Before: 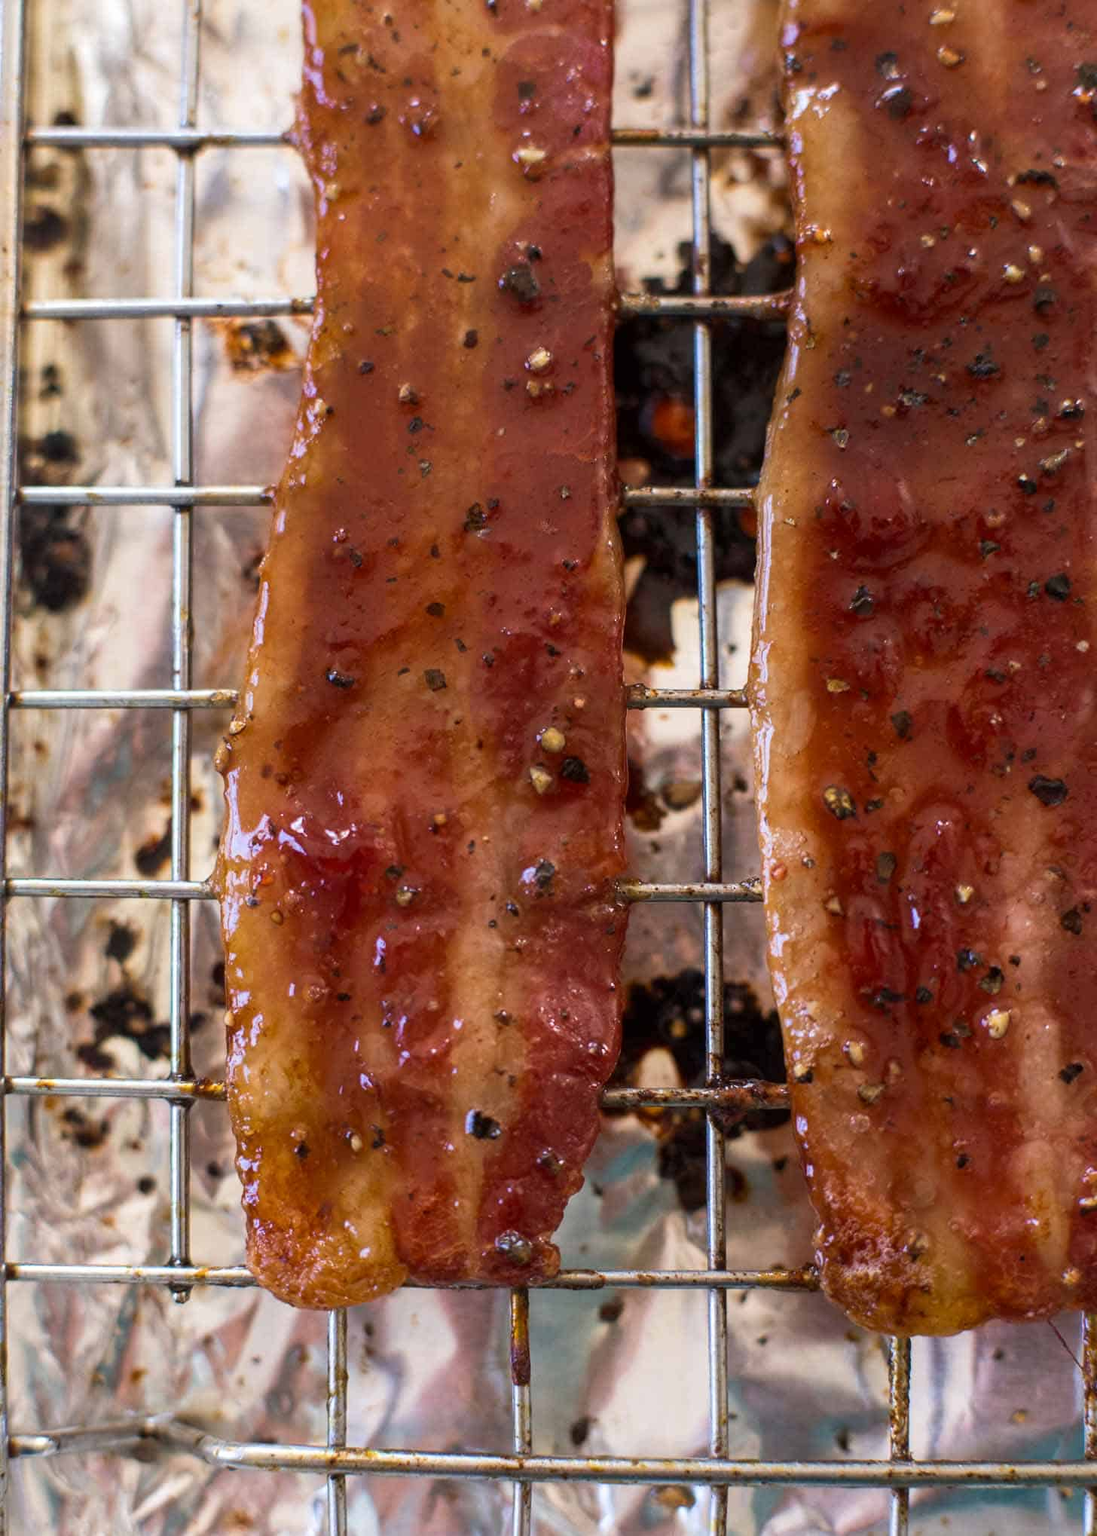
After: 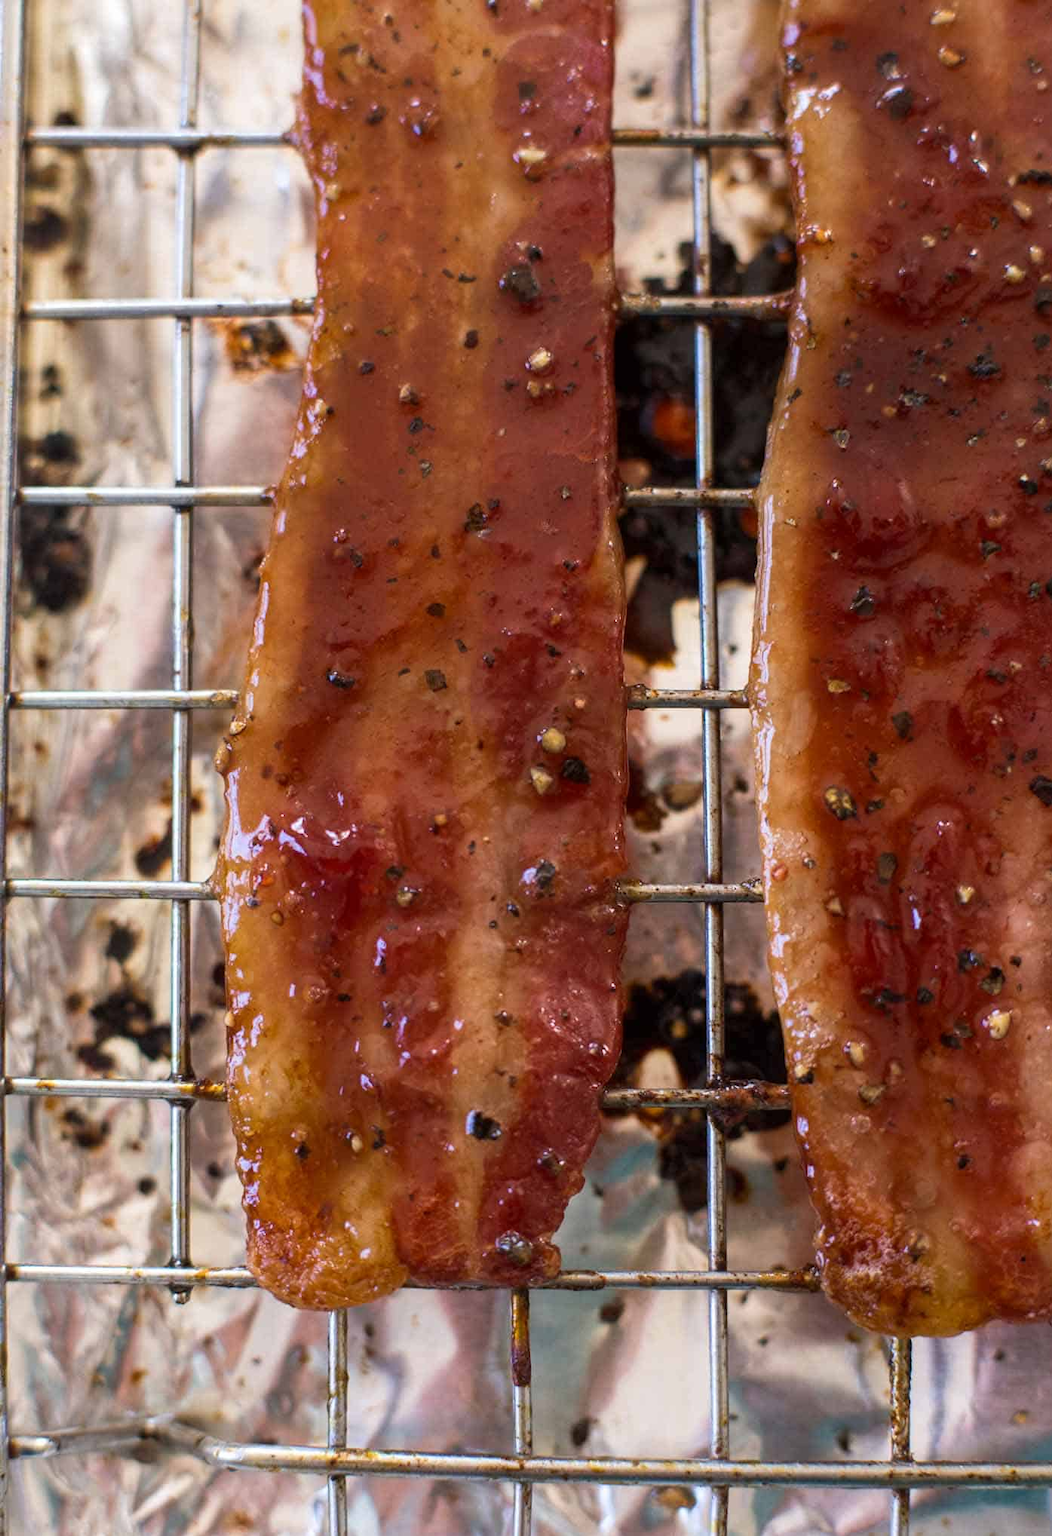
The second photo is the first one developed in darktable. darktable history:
crop: right 4.054%, bottom 0.036%
